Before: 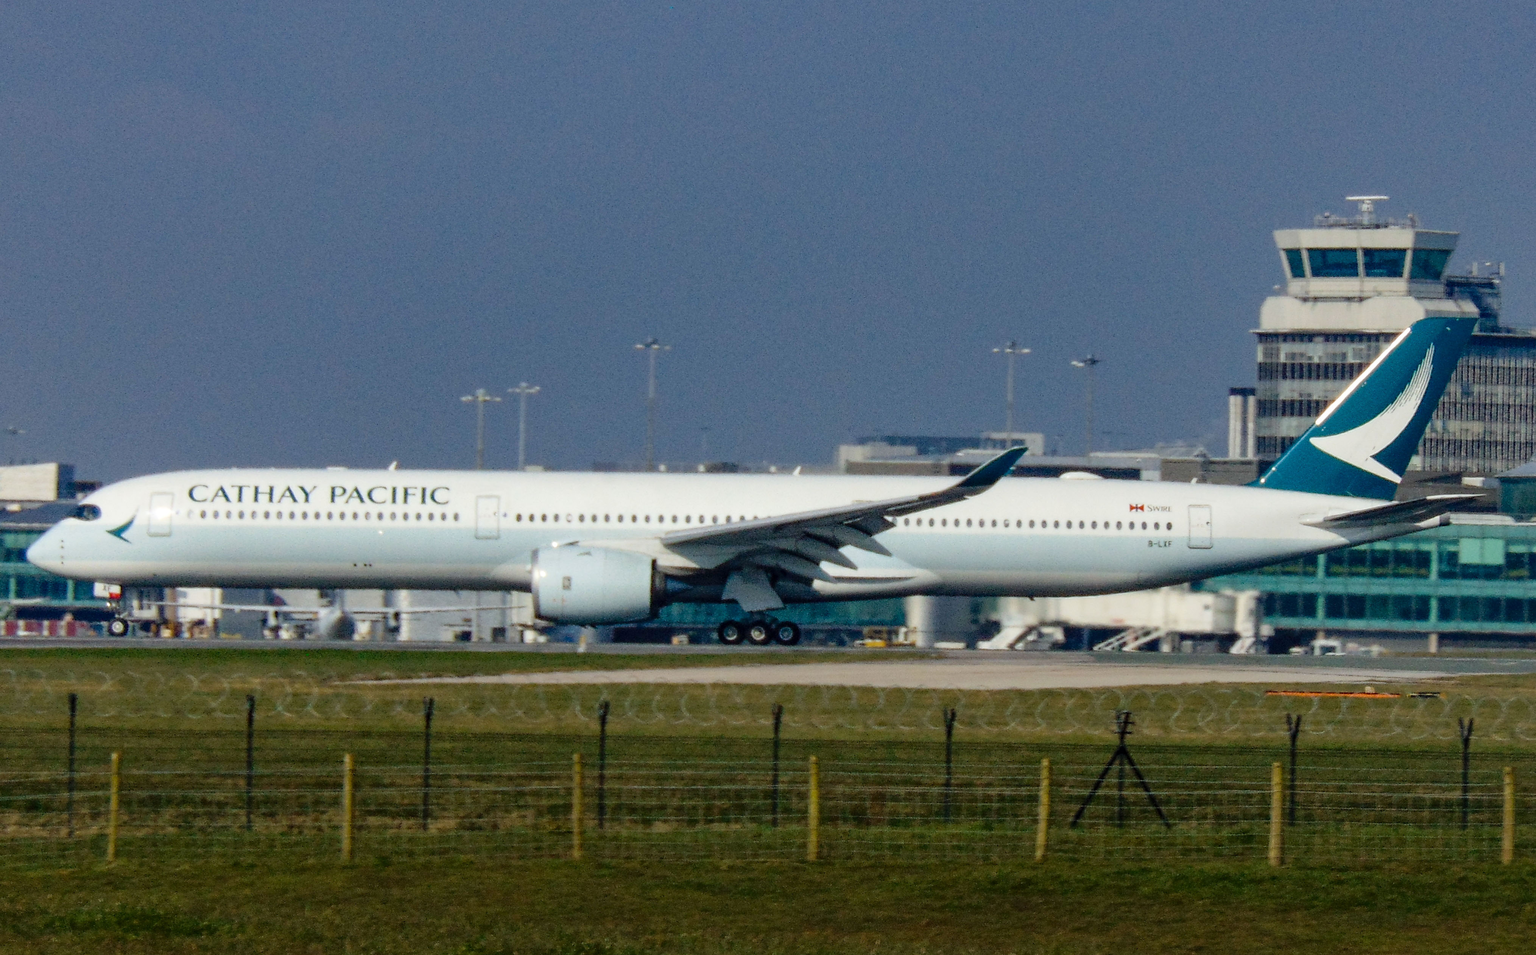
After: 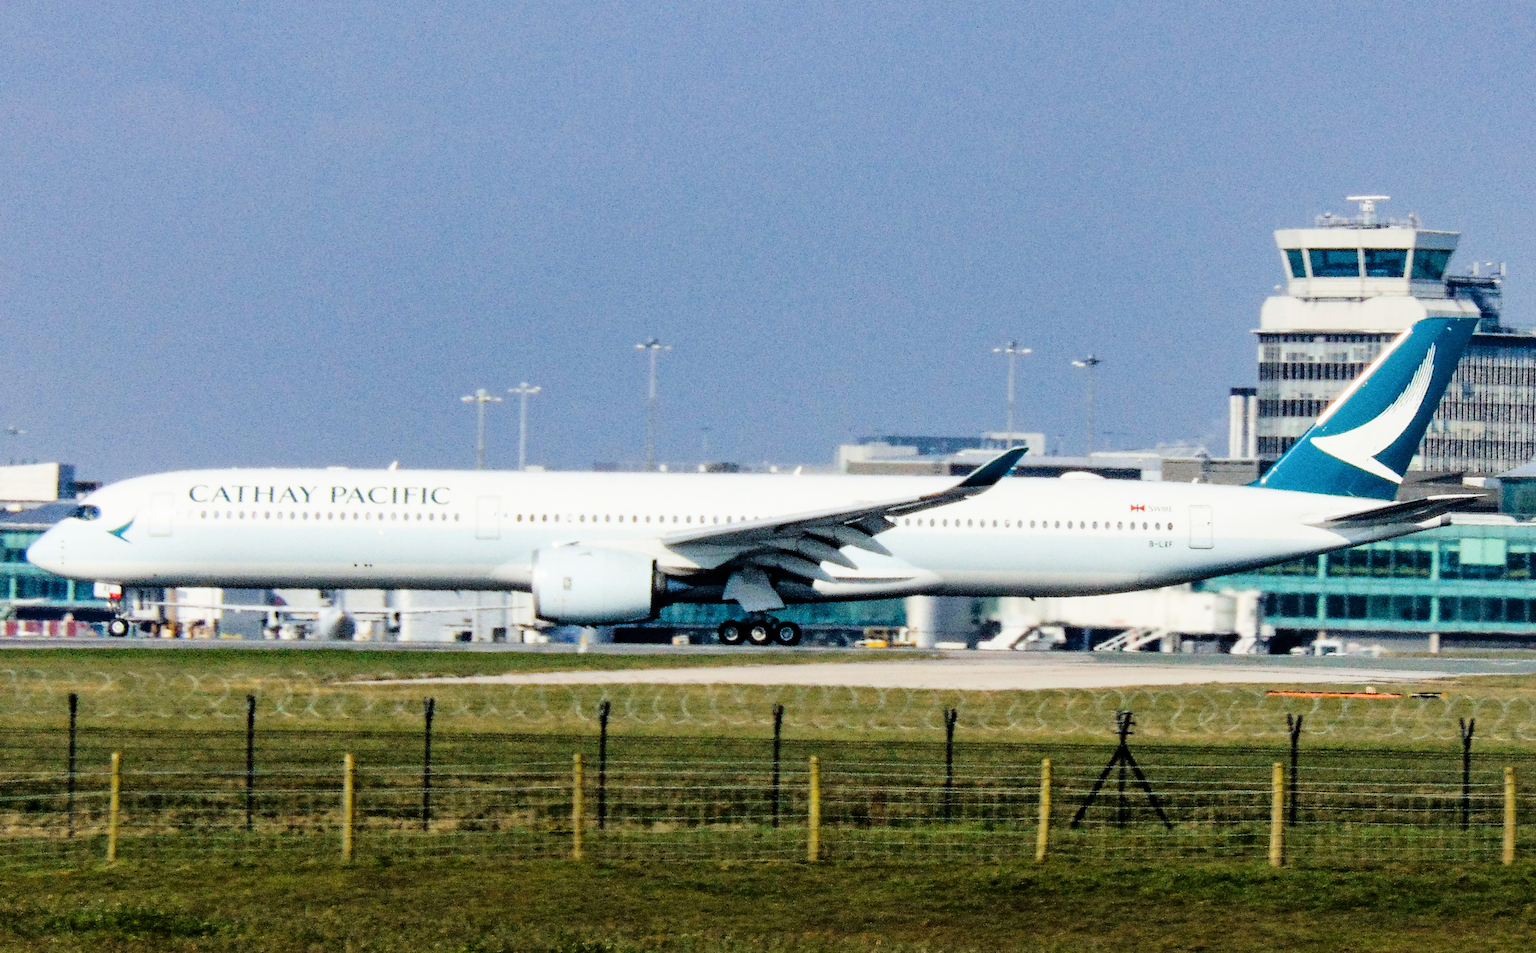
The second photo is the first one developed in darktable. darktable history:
exposure: black level correction 0, exposure 1.2 EV, compensate exposure bias true, compensate highlight preservation false
filmic rgb: black relative exposure -5 EV, hardness 2.88, contrast 1.3, highlights saturation mix -30%
crop: top 0.05%, bottom 0.098%
